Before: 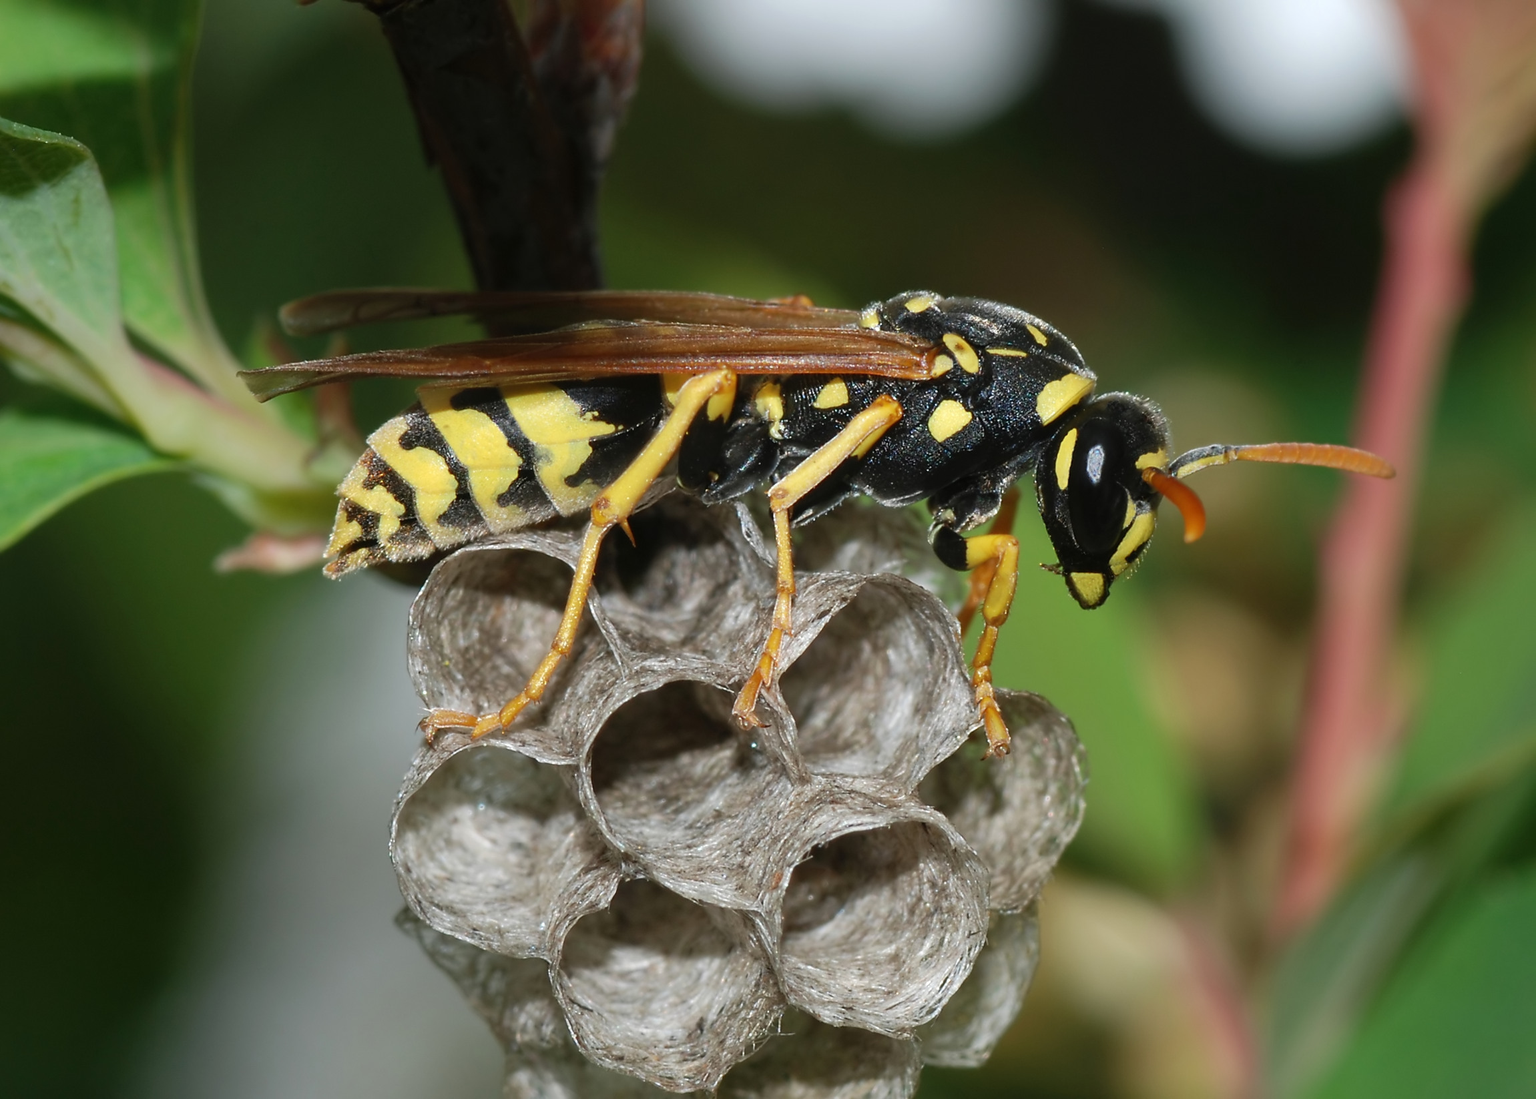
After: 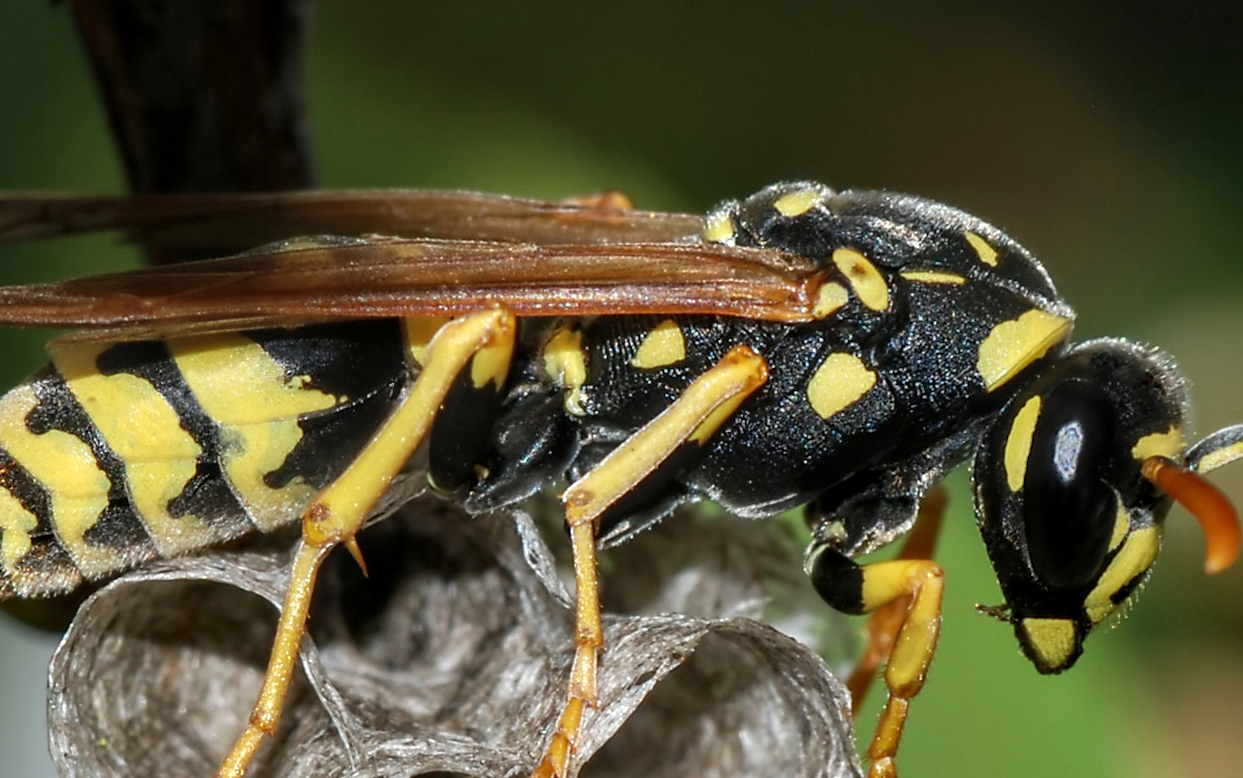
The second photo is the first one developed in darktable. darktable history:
contrast equalizer: octaves 7, y [[0.6 ×6], [0.55 ×6], [0 ×6], [0 ×6], [0 ×6]], mix 0.15
local contrast: detail 130%
crop: left 20.932%, top 15.471%, right 21.848%, bottom 34.081%
rotate and perspective: rotation 0.062°, lens shift (vertical) 0.115, lens shift (horizontal) -0.133, crop left 0.047, crop right 0.94, crop top 0.061, crop bottom 0.94
